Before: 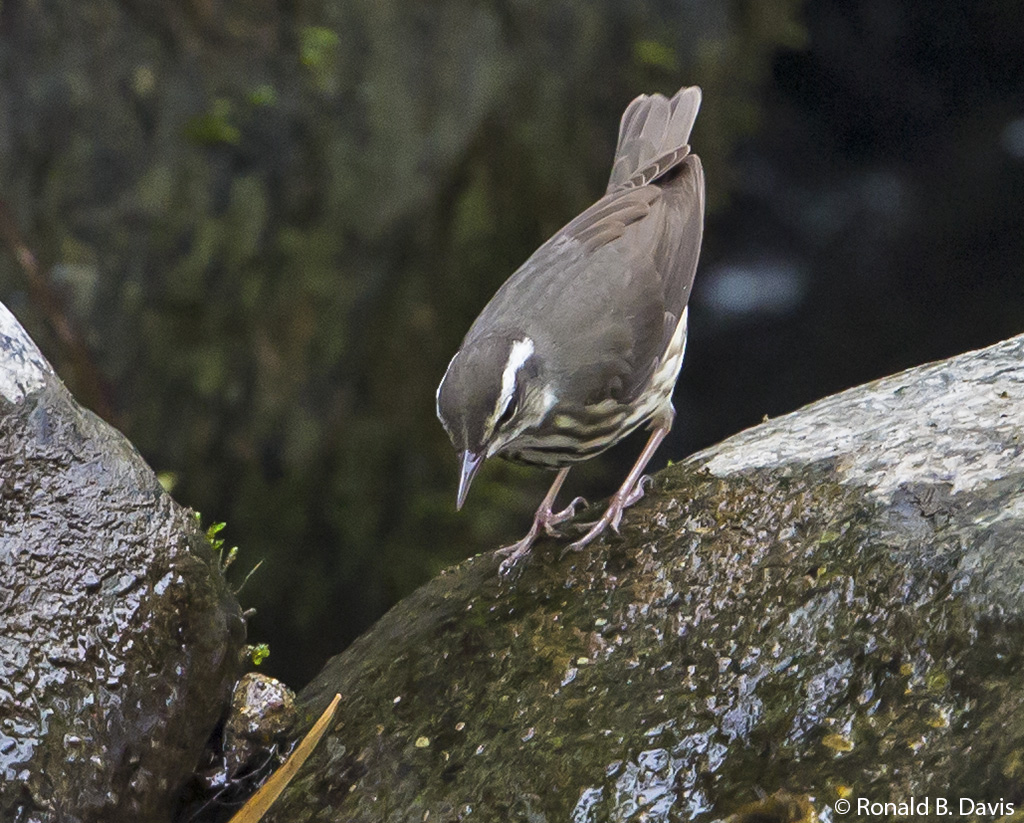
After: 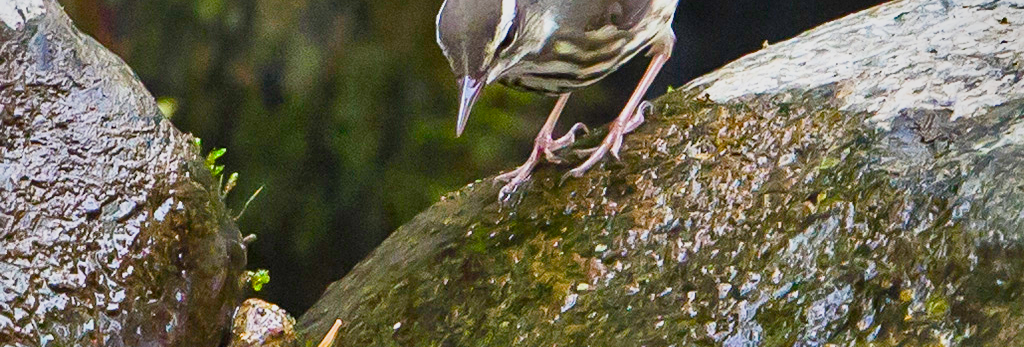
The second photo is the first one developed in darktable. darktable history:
crop: top 45.53%, bottom 12.288%
color balance rgb: perceptual saturation grading › global saturation 20%, perceptual saturation grading › highlights -25.581%, perceptual saturation grading › shadows 50.033%
shadows and highlights: shadows 79.99, white point adjustment -9.2, highlights -61.24, soften with gaussian
exposure: black level correction 0, exposure 1.001 EV, compensate exposure bias true, compensate highlight preservation false
sharpen: amount 0.216
filmic rgb: black relative exposure -11.37 EV, white relative exposure 3.26 EV, hardness 6.78, iterations of high-quality reconstruction 10
color correction: highlights b* 0.062, saturation 1.09
